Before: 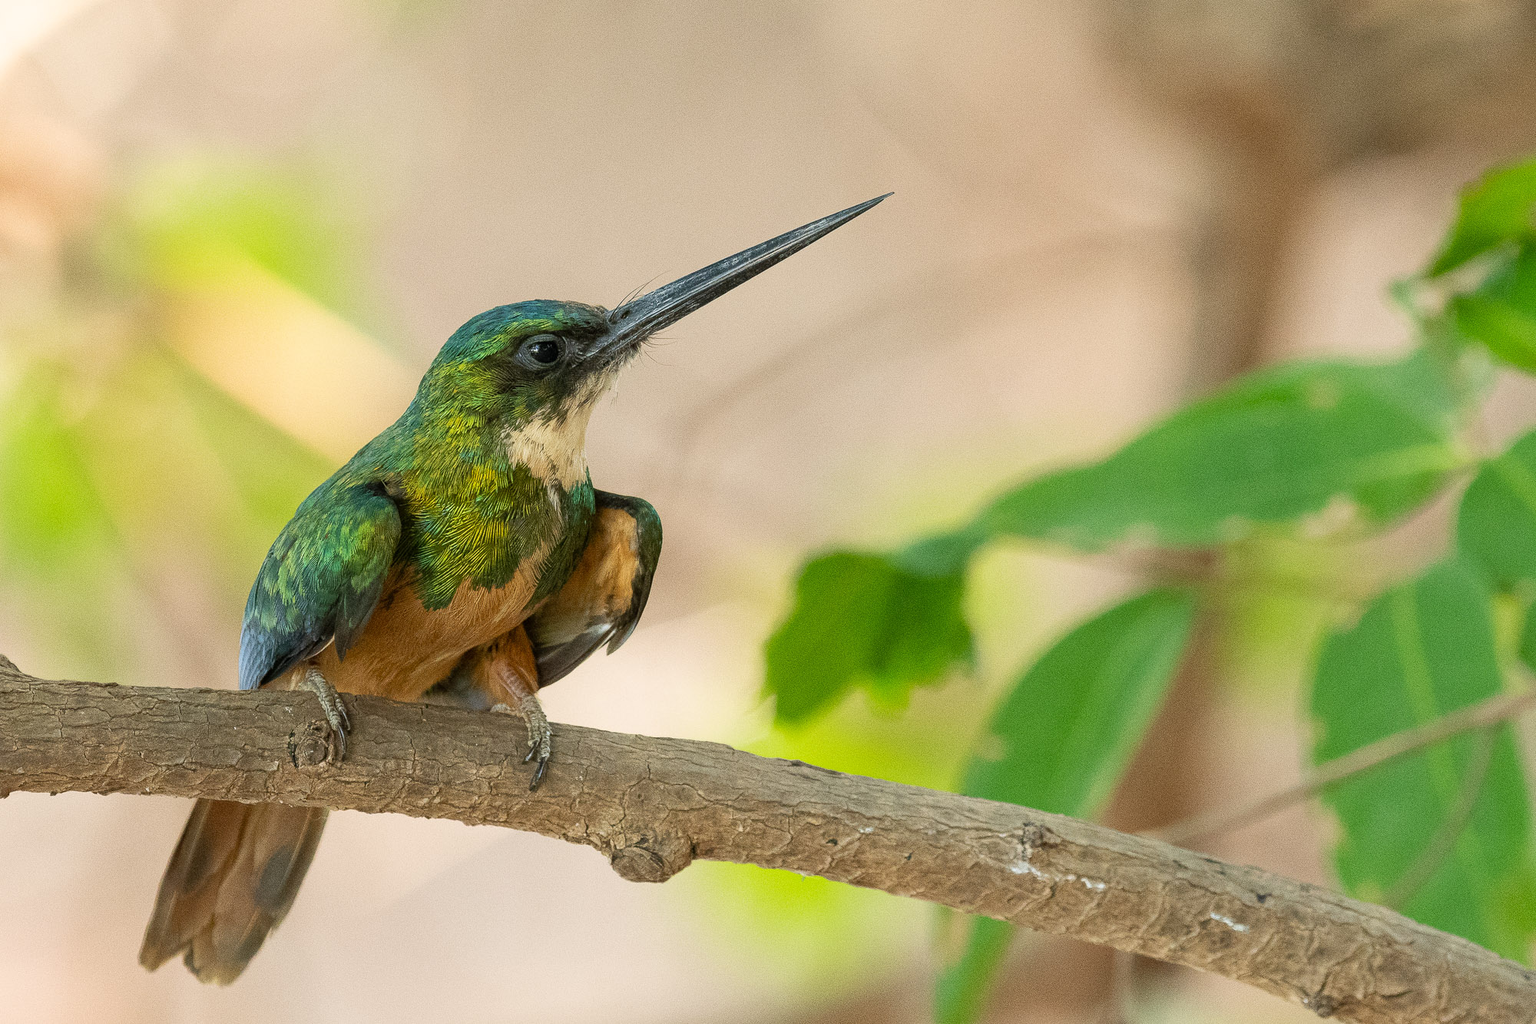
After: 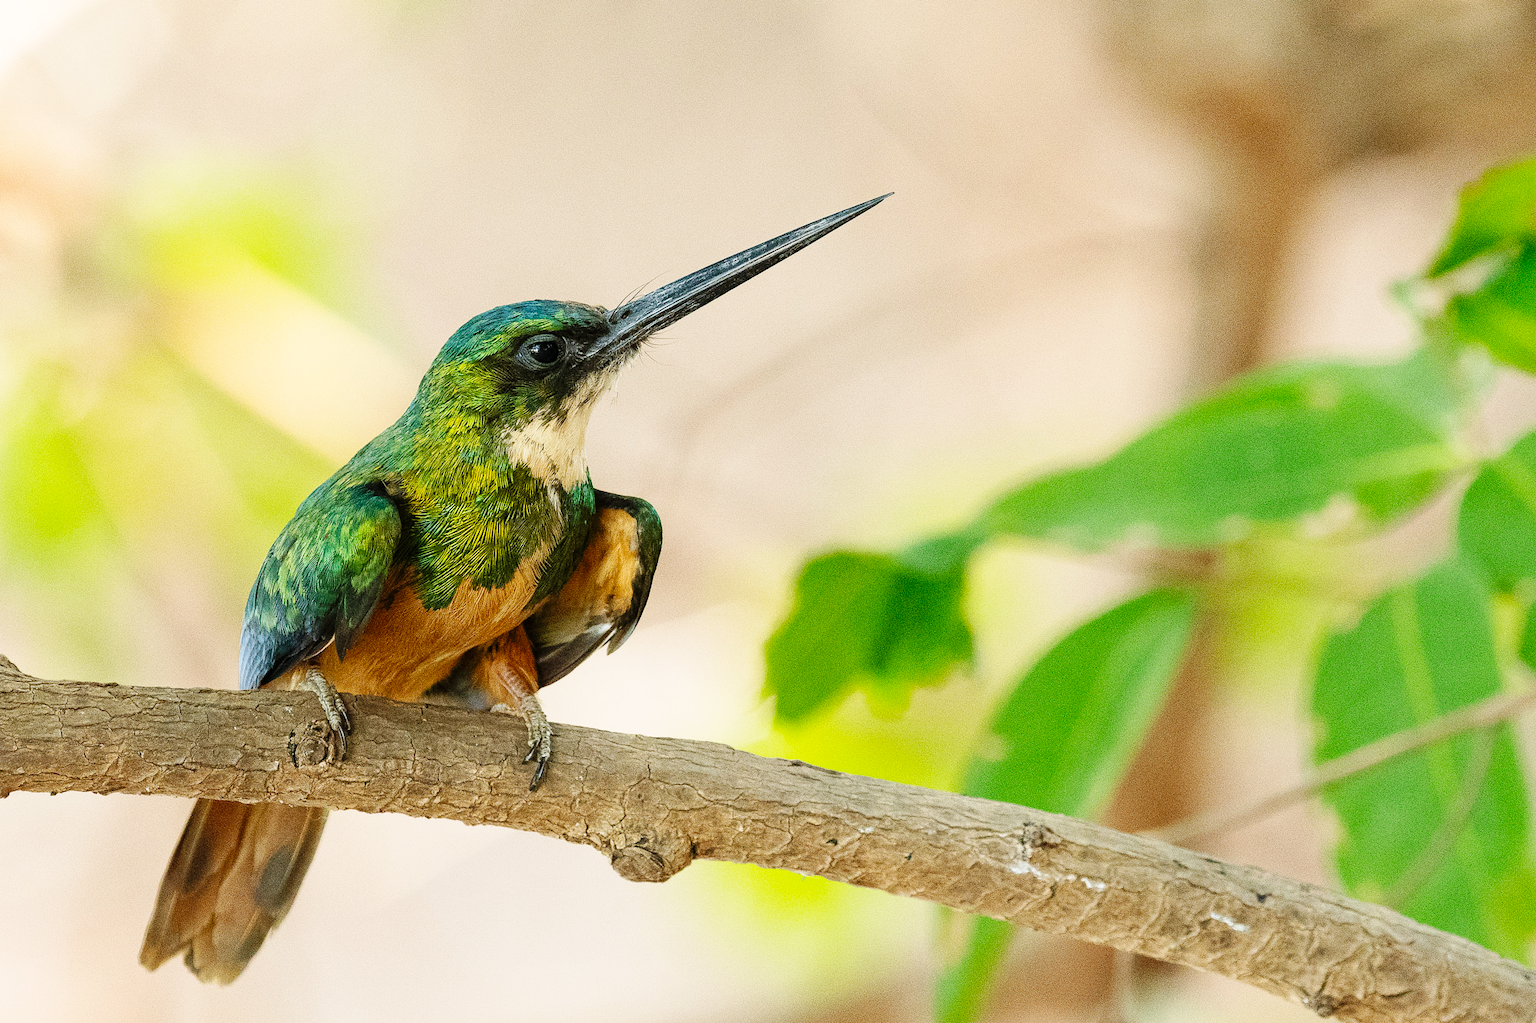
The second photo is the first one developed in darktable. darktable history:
base curve: curves: ch0 [(0, 0) (0.036, 0.025) (0.121, 0.166) (0.206, 0.329) (0.605, 0.79) (1, 1)], preserve colors none
color balance: mode lift, gamma, gain (sRGB)
